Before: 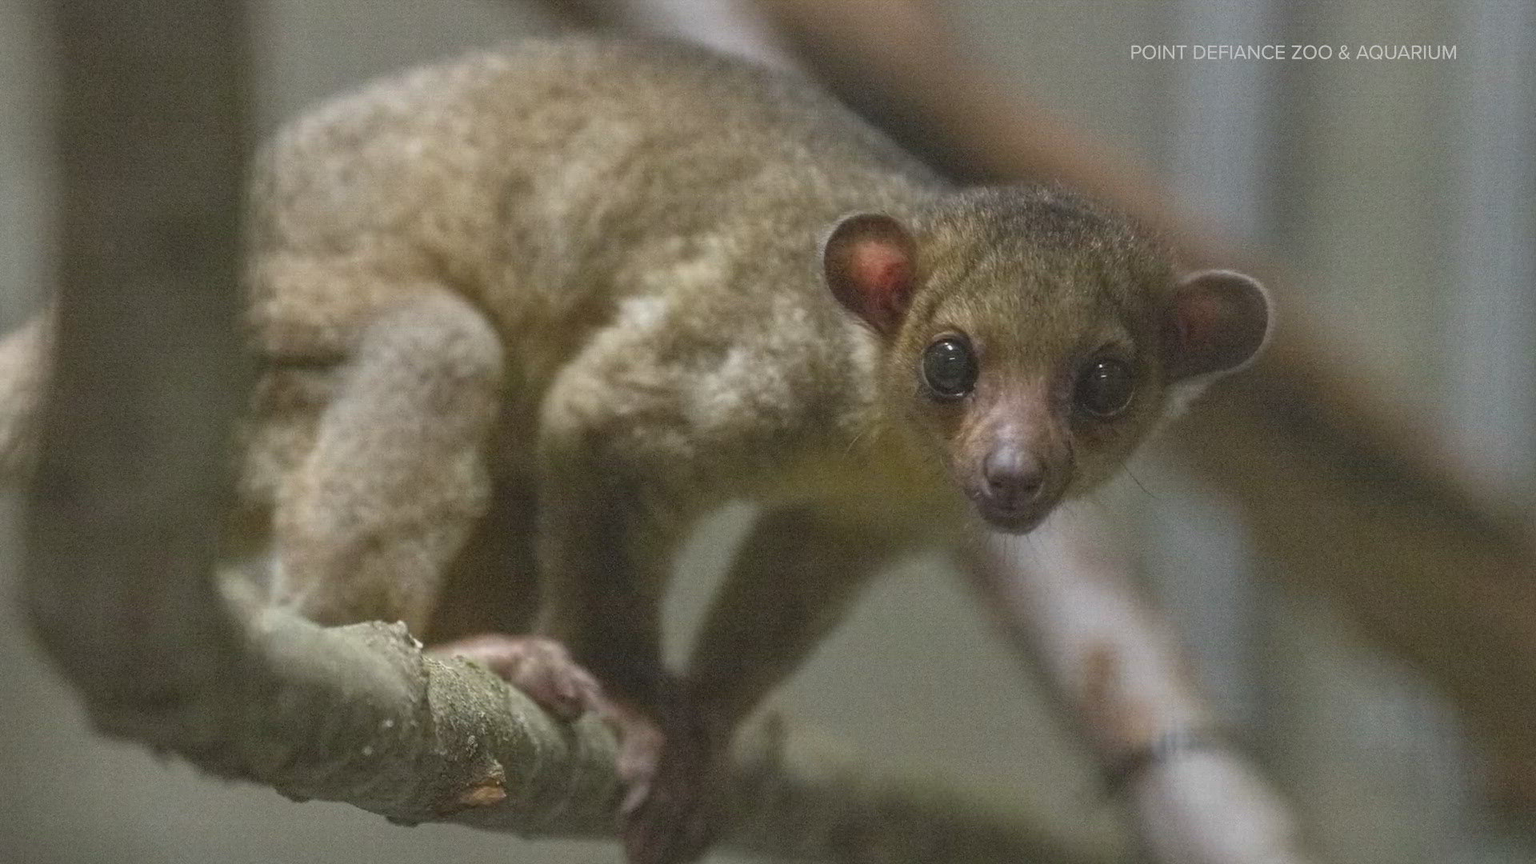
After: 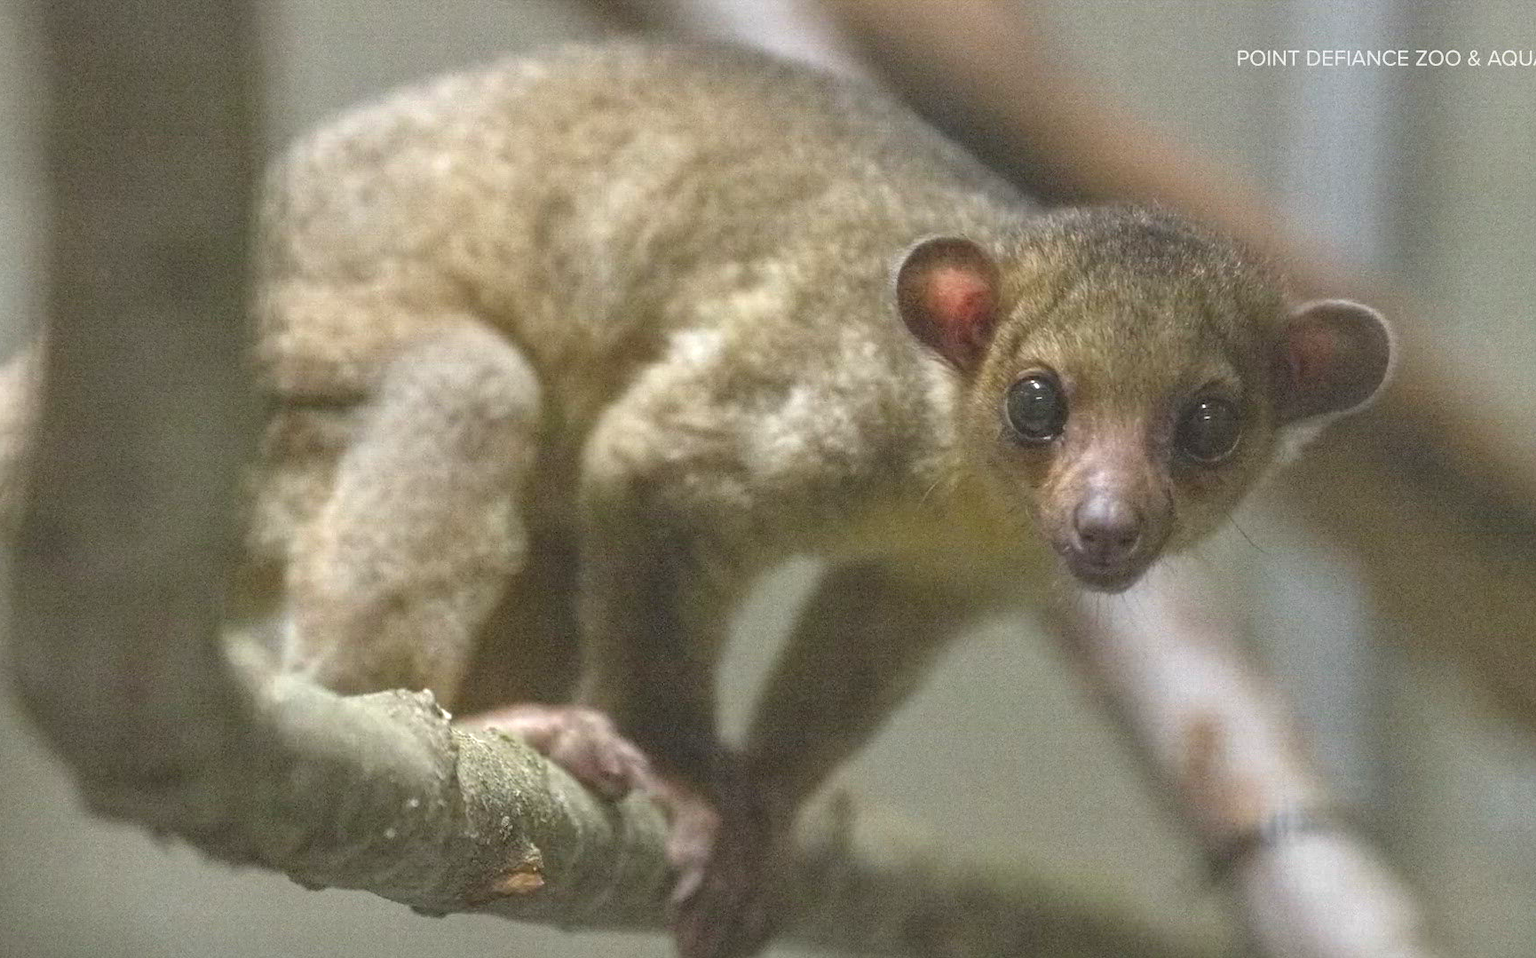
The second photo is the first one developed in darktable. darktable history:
crop and rotate: left 1.088%, right 8.807%
exposure: black level correction 0, exposure 0.7 EV, compensate exposure bias true, compensate highlight preservation false
